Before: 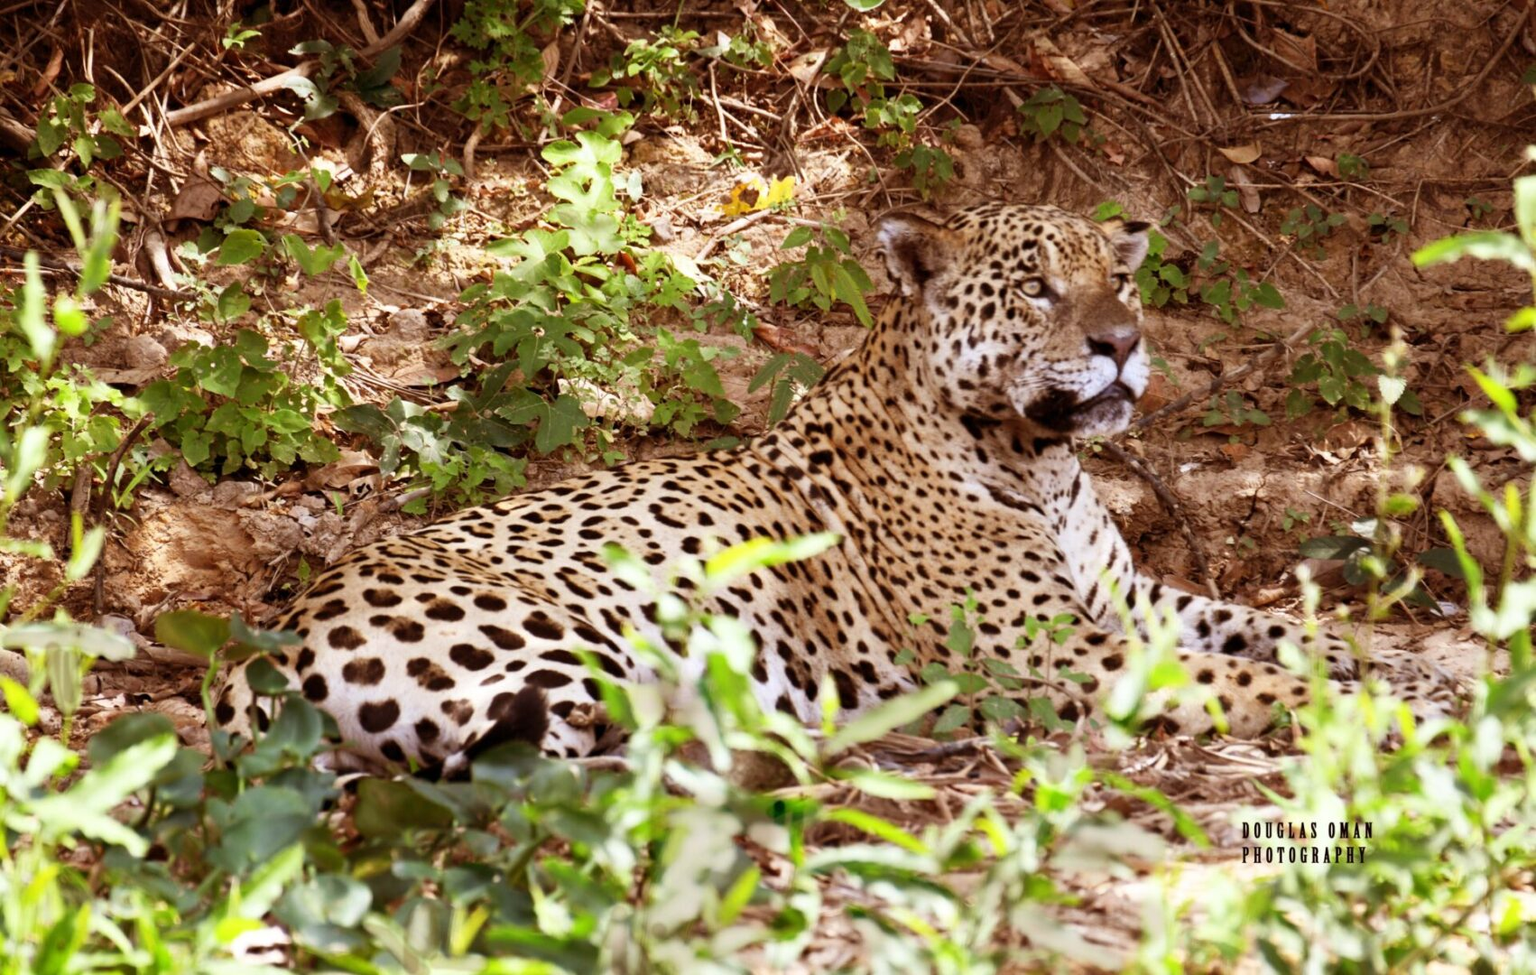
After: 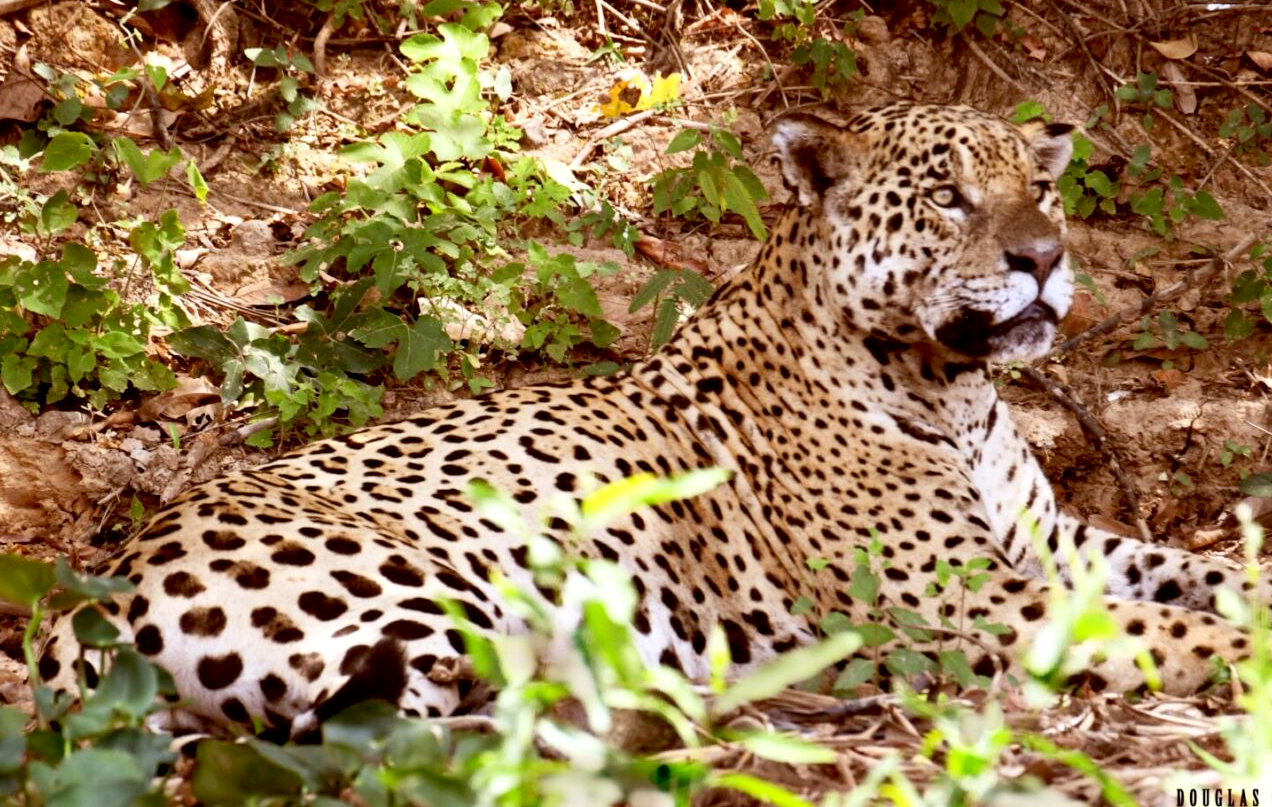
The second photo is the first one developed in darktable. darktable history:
crop and rotate: left 11.831%, top 11.346%, right 13.429%, bottom 13.899%
contrast brightness saturation: contrast 0.1, brightness 0.02, saturation 0.02
exposure: black level correction 0.009, exposure 0.119 EV, compensate highlight preservation false
